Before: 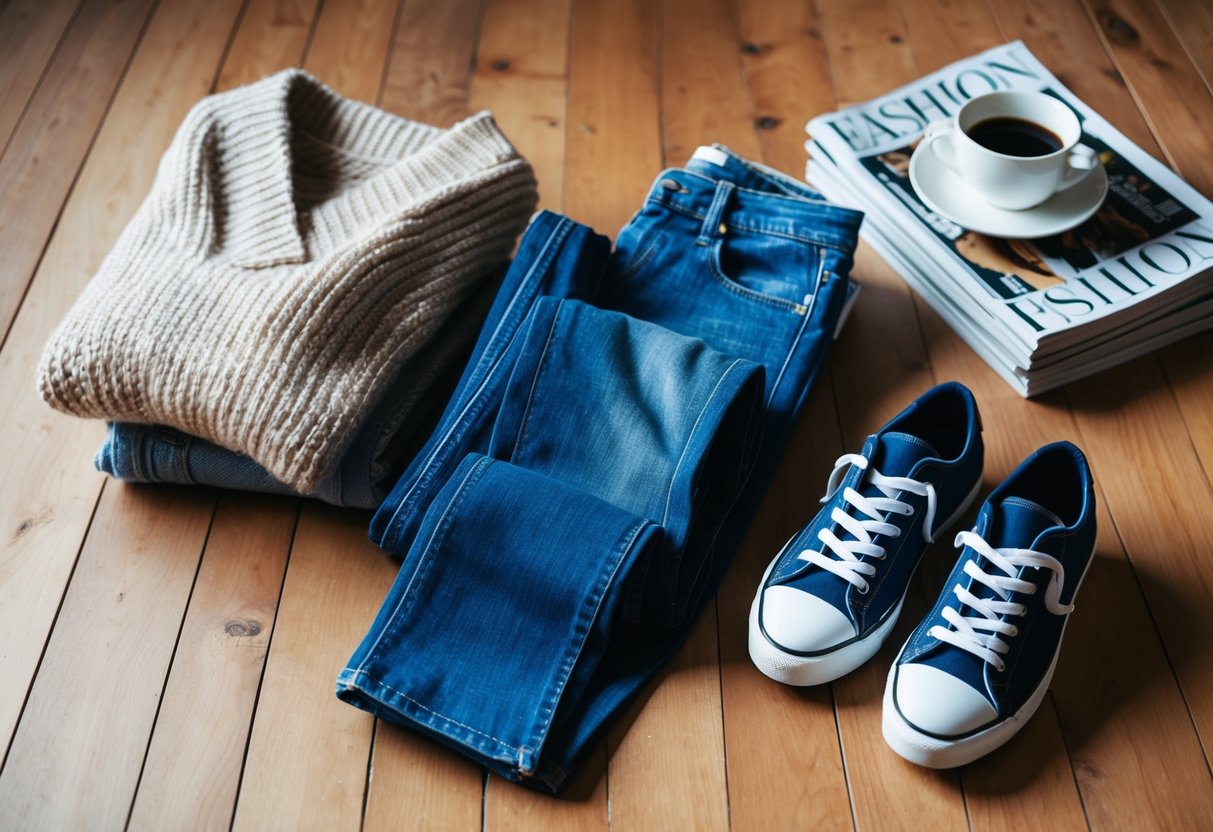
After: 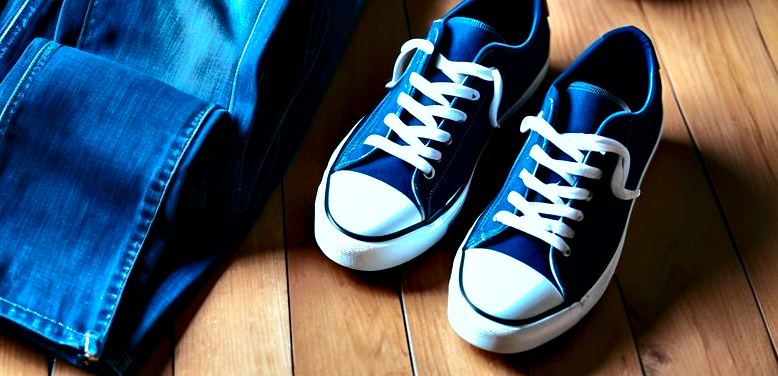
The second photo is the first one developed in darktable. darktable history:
crop and rotate: left 35.799%, top 49.921%, bottom 4.846%
contrast equalizer: y [[0.6 ×6], [0.55 ×6], [0 ×6], [0 ×6], [0 ×6]]
exposure: exposure 0.553 EV, compensate highlight preservation false
shadows and highlights: shadows 40.33, highlights -59.68
color calibration: illuminant F (fluorescent), F source F9 (Cool White Deluxe 4150 K) – high CRI, x 0.374, y 0.373, temperature 4163.57 K, saturation algorithm version 1 (2020)
tone equalizer: edges refinement/feathering 500, mask exposure compensation -1.57 EV, preserve details no
contrast brightness saturation: contrast 0.283
